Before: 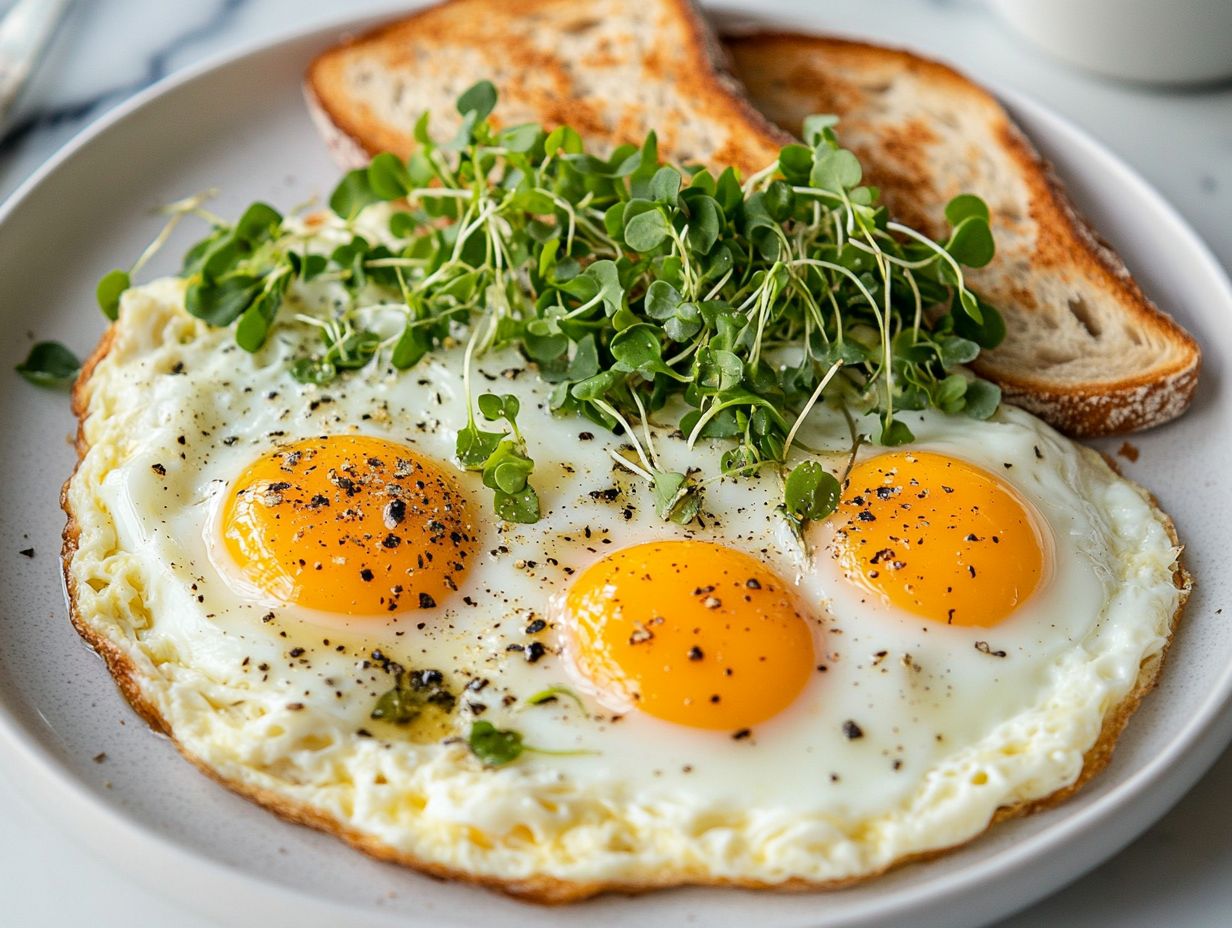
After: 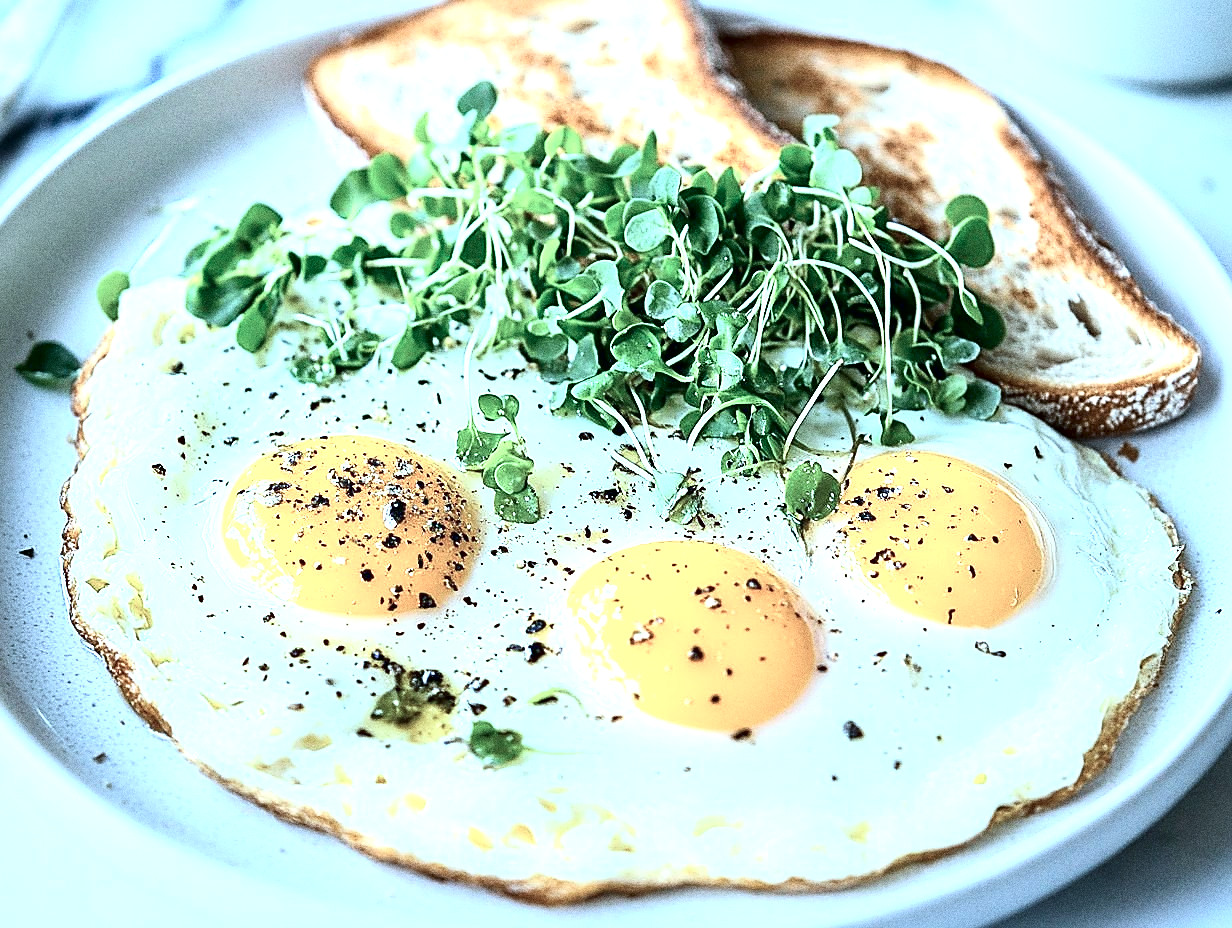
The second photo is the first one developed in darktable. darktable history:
exposure: black level correction 0, exposure 1.173 EV, compensate exposure bias true, compensate highlight preservation false
grain: coarseness 0.09 ISO, strength 40%
local contrast: mode bilateral grid, contrast 25, coarseness 60, detail 151%, midtone range 0.2
color calibration: illuminant custom, x 0.432, y 0.395, temperature 3098 K
contrast brightness saturation: contrast 0.25, saturation -0.31
sharpen: radius 1.4, amount 1.25, threshold 0.7
